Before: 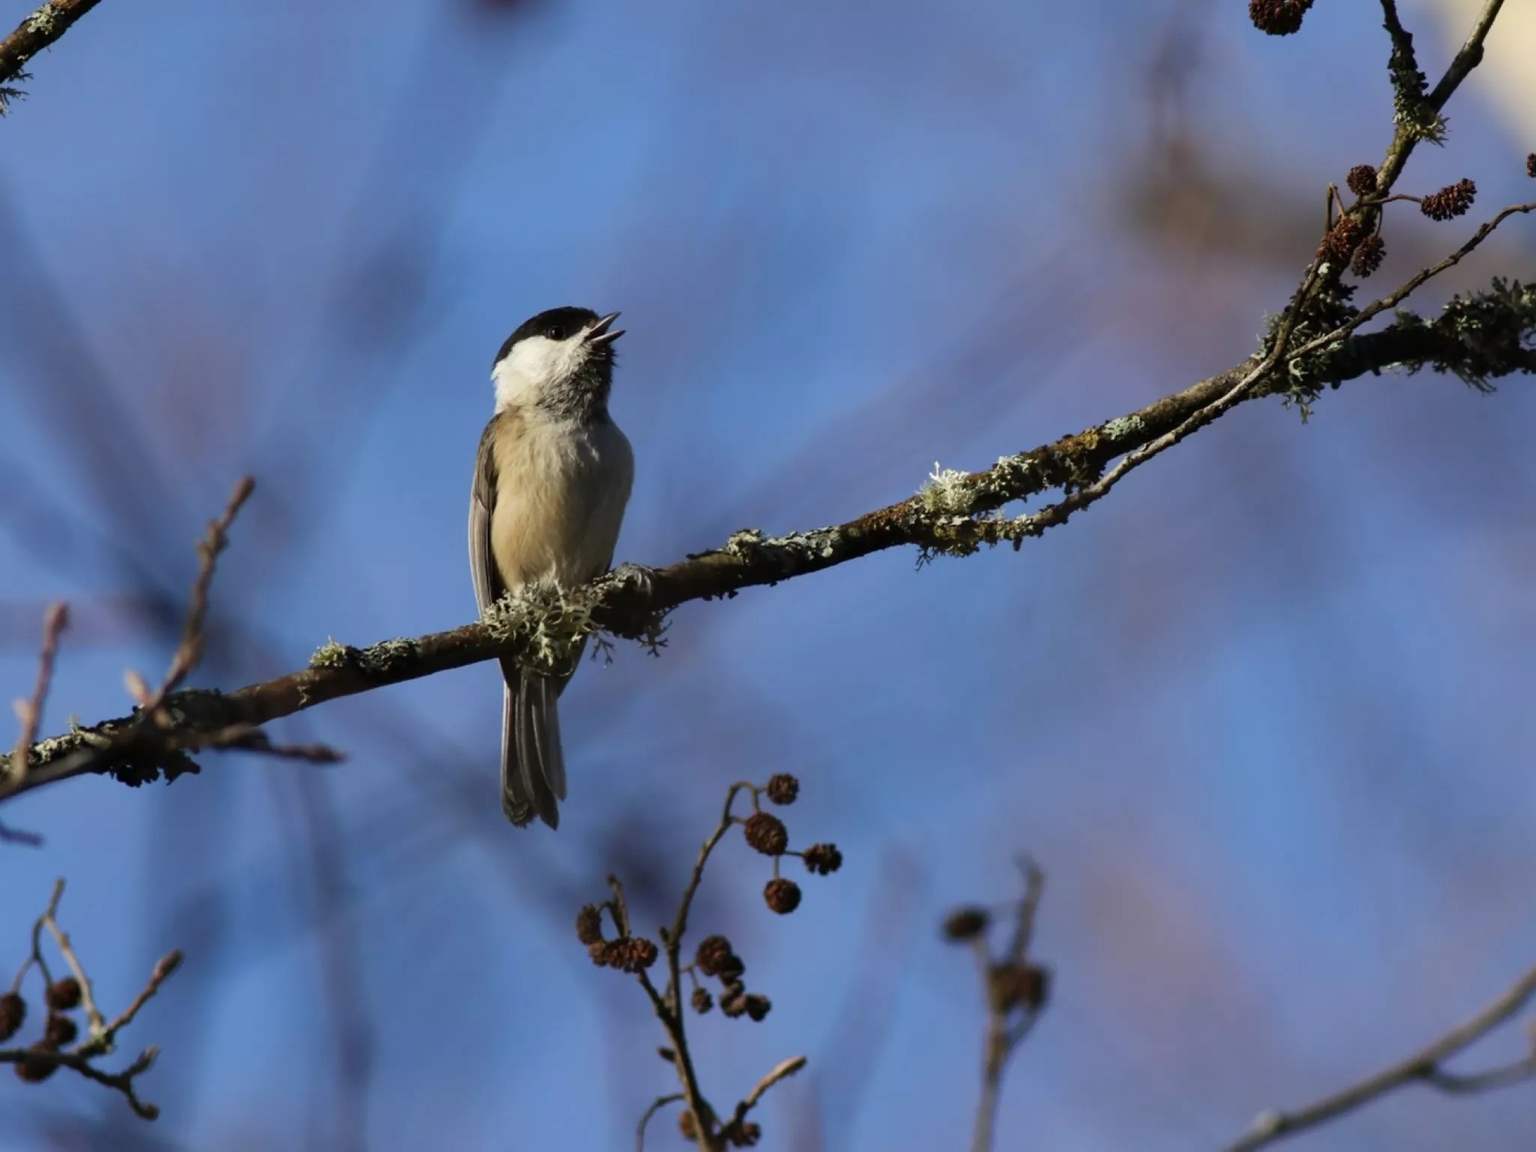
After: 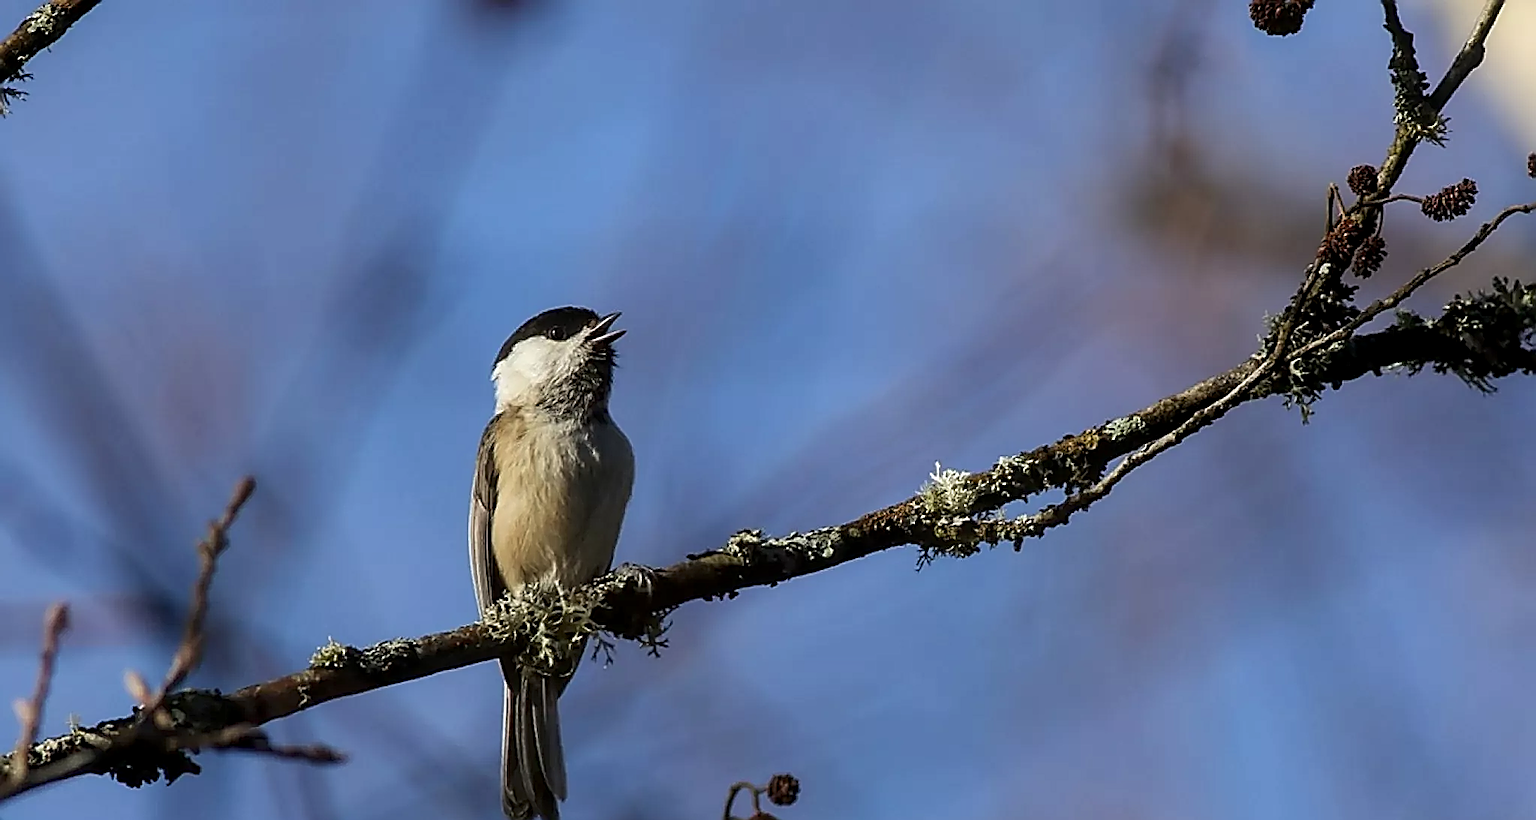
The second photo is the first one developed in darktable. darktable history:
crop: right 0%, bottom 28.758%
local contrast: on, module defaults
sharpen: amount 1.996
